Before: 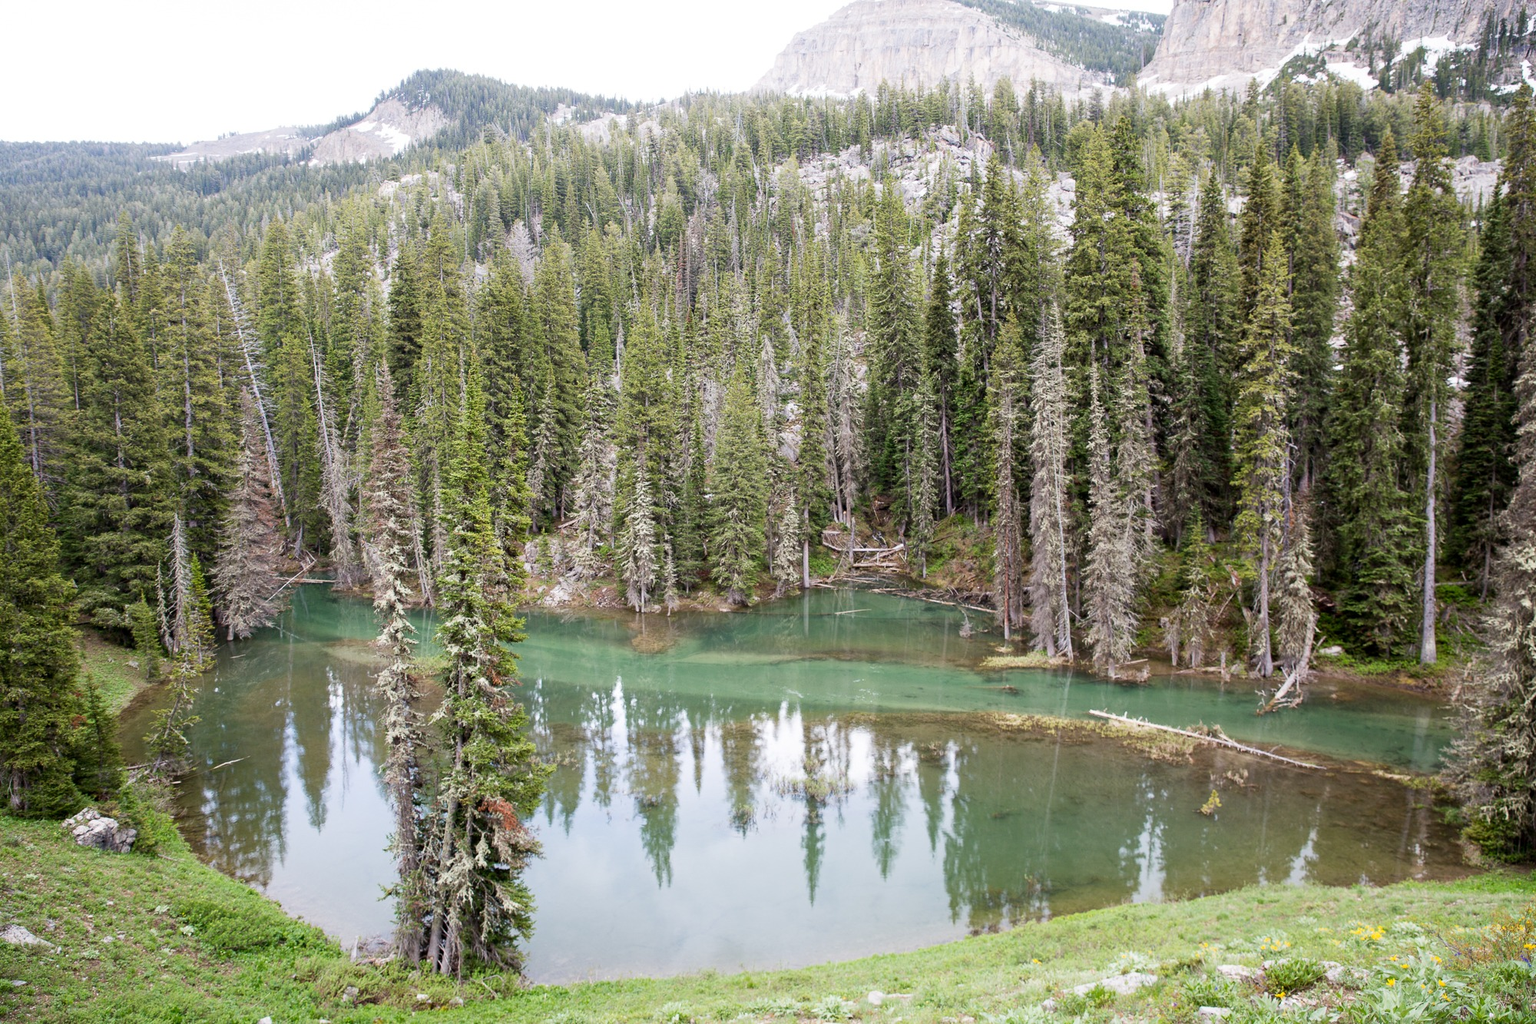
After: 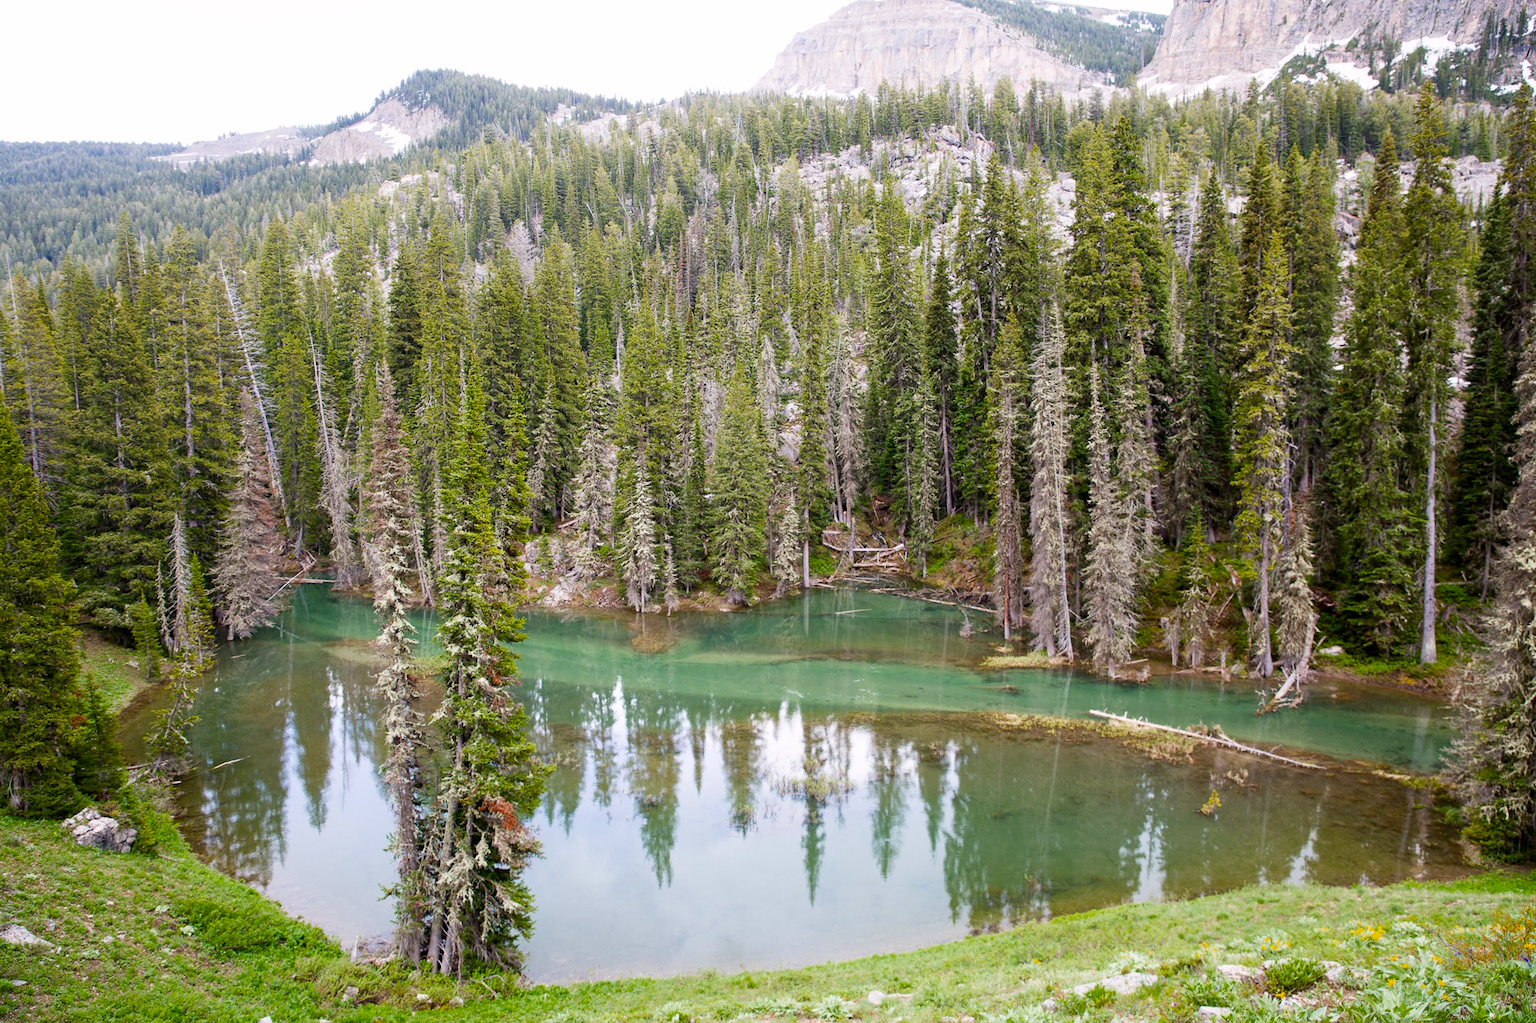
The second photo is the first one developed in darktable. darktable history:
color balance rgb: highlights gain › chroma 0.27%, highlights gain › hue 330.17°, perceptual saturation grading › global saturation 19.495%, global vibrance 15.914%, saturation formula JzAzBz (2021)
